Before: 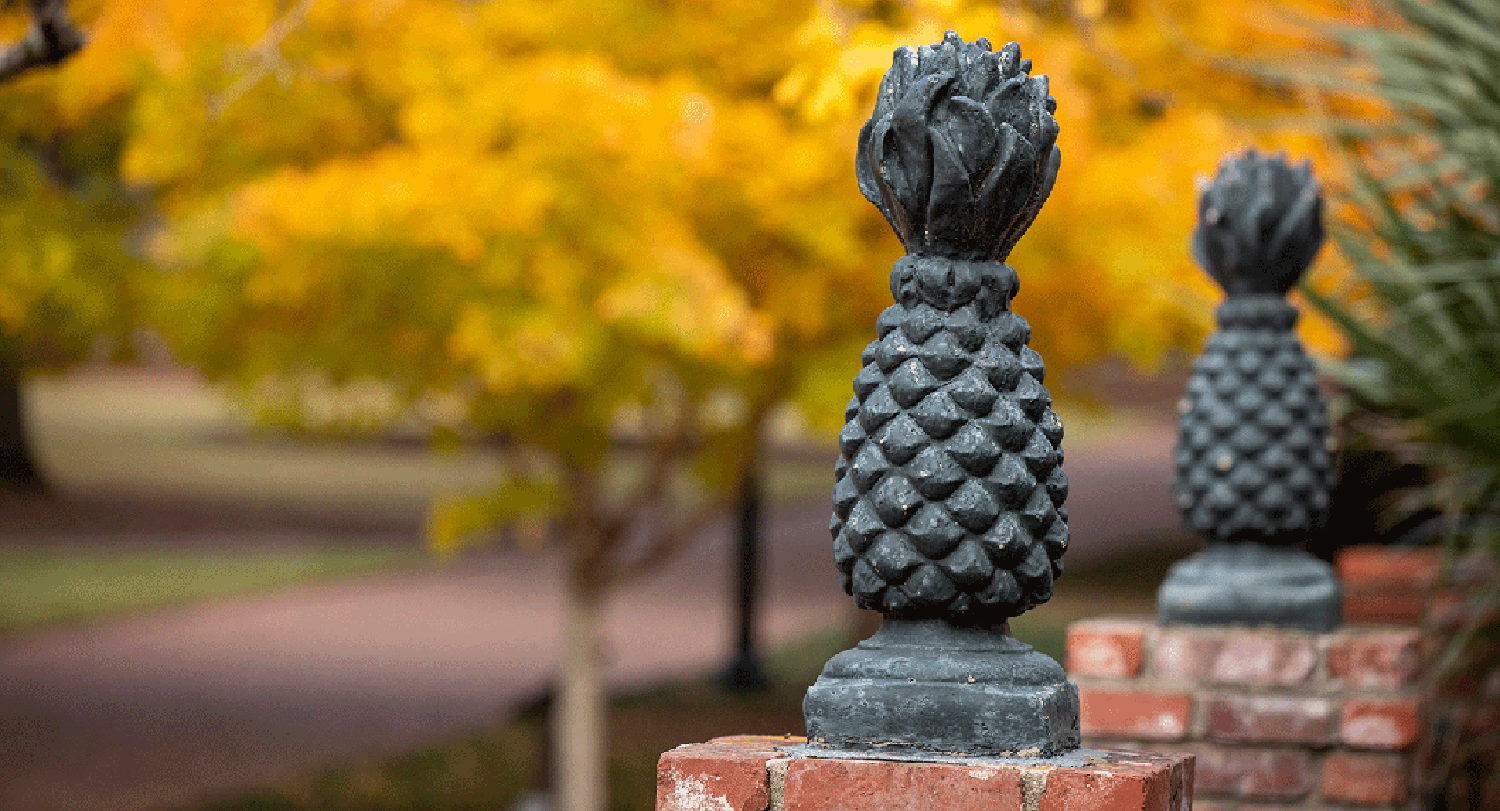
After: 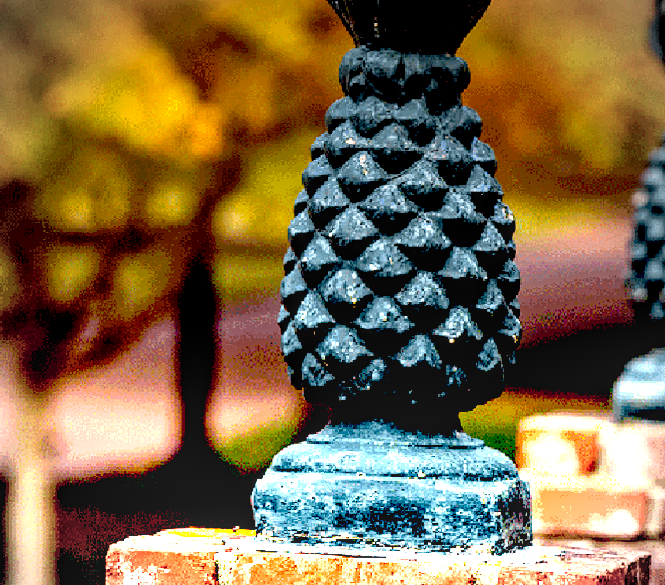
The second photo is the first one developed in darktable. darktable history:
rotate and perspective: lens shift (horizontal) -0.055, automatic cropping off
crop: left 35.432%, top 26.233%, right 20.145%, bottom 3.432%
color balance rgb: perceptual saturation grading › global saturation 25%, global vibrance 20%
vignetting: on, module defaults
haze removal: compatibility mode true, adaptive false
local contrast: detail 130%
exposure: black level correction 0.056, exposure -0.039 EV, compensate highlight preservation false
graduated density: density -3.9 EV
